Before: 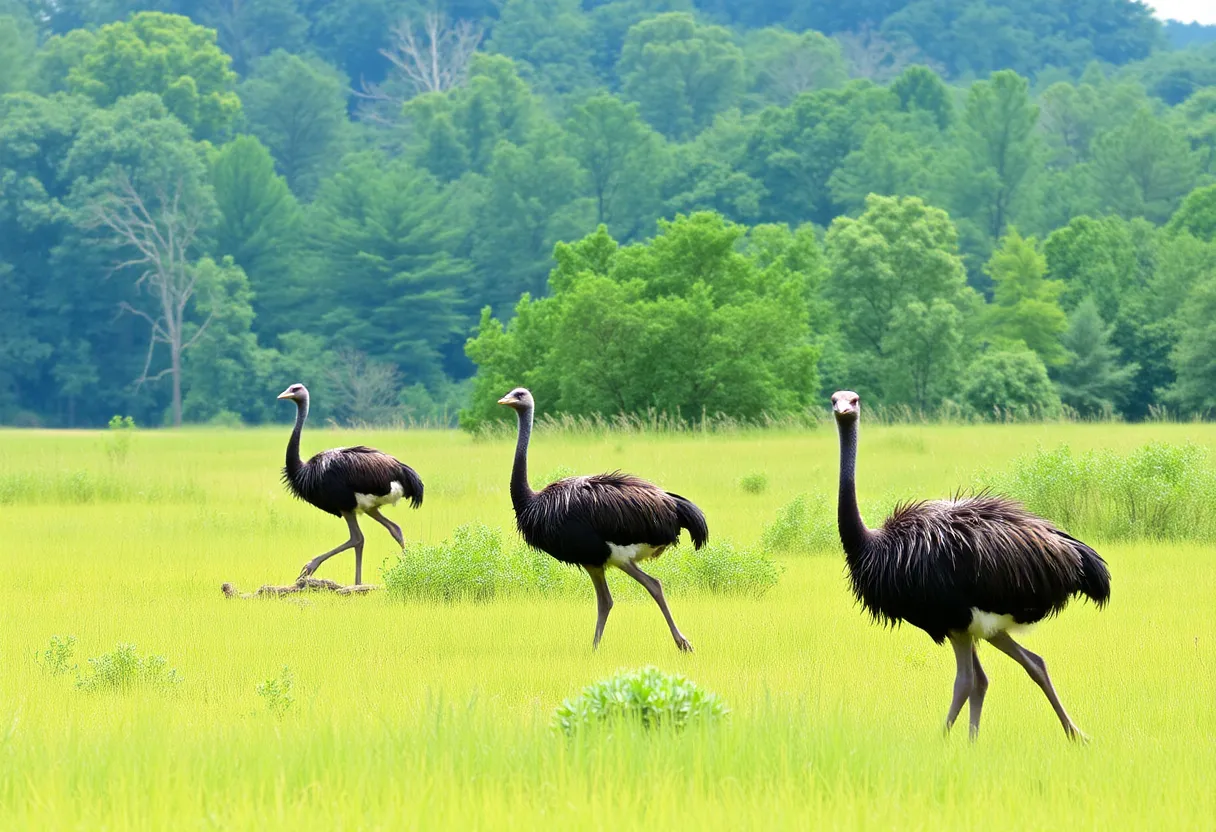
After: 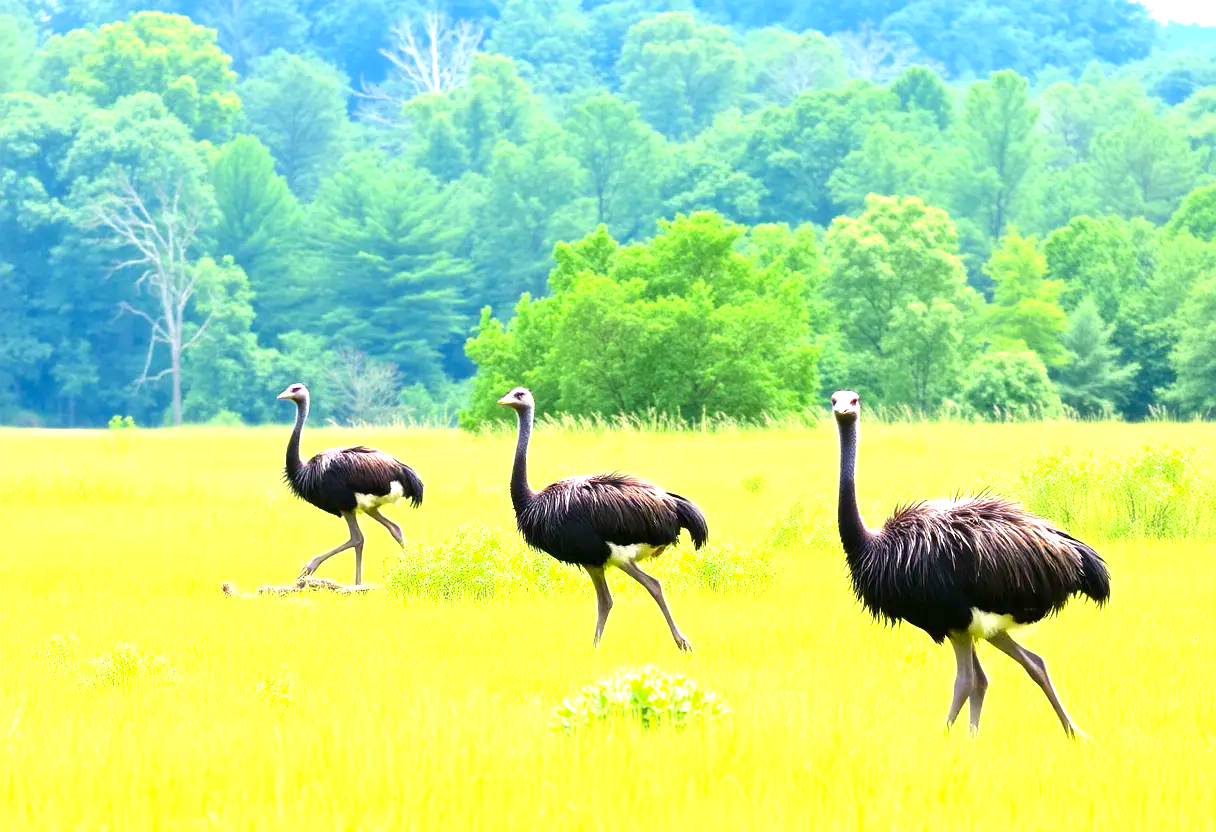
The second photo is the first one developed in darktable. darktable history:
color correction: highlights a* 3.52, highlights b* 2, saturation 1.16
exposure: black level correction 0, exposure 1.199 EV, compensate highlight preservation false
